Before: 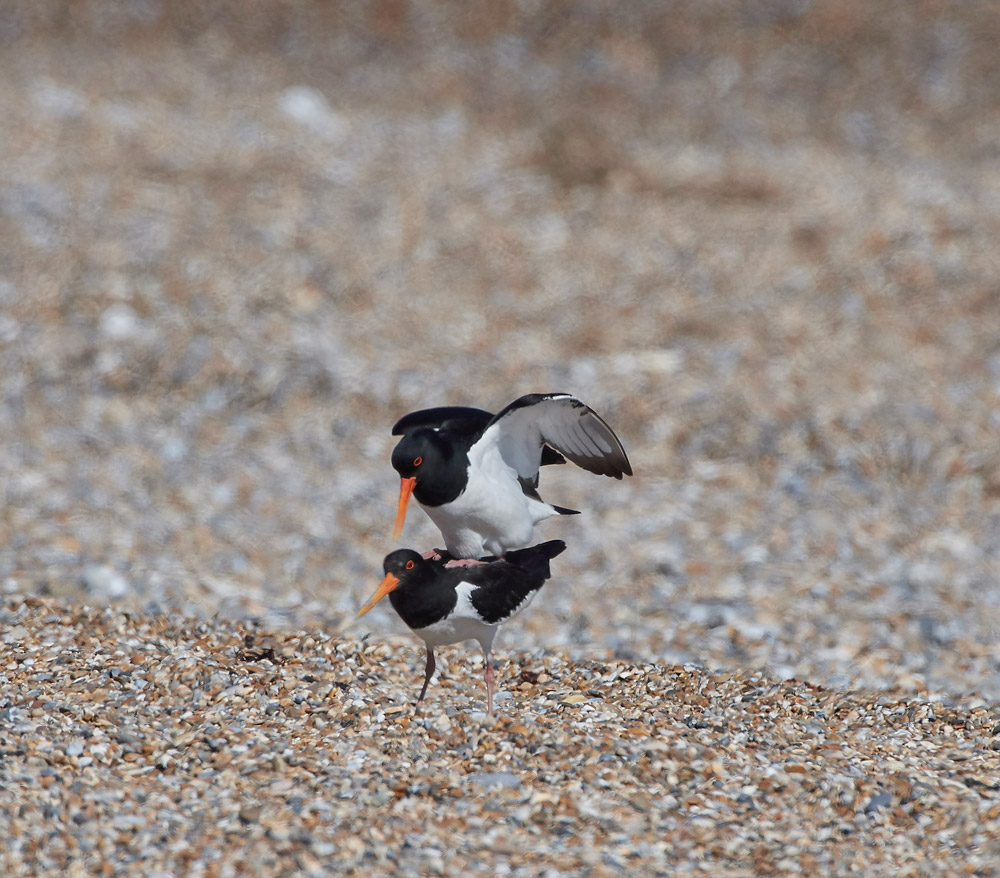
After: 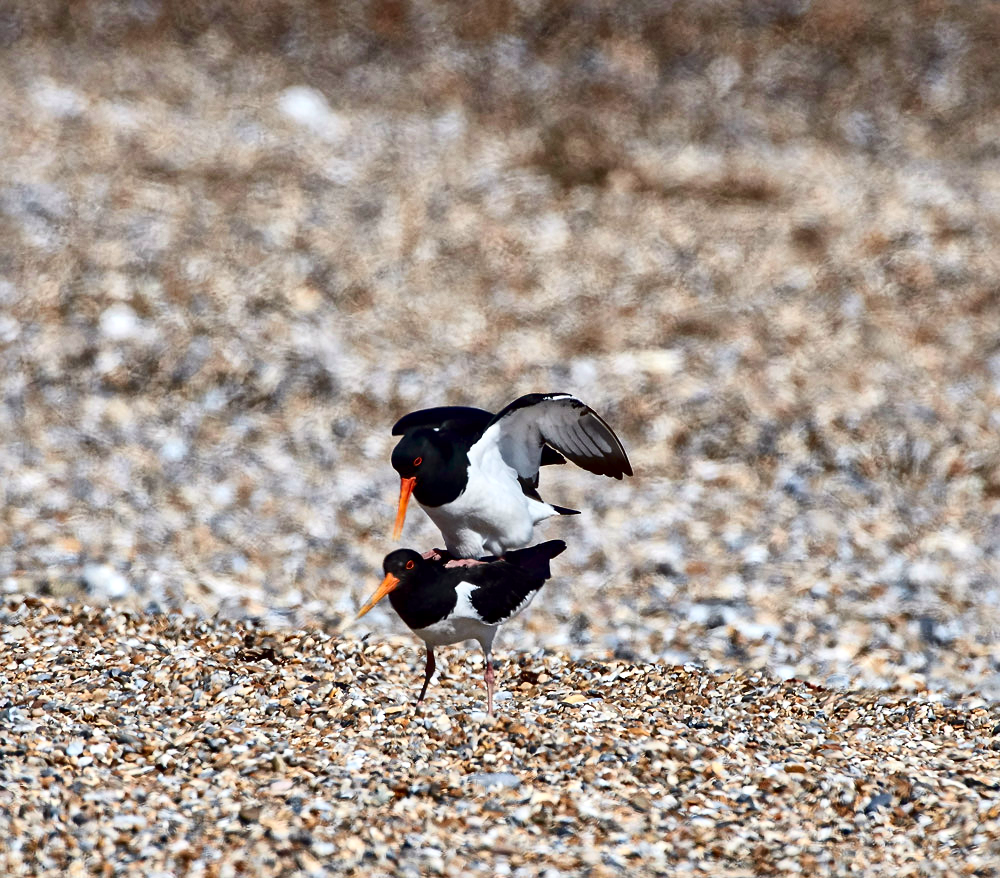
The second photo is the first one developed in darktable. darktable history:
local contrast: mode bilateral grid, contrast 20, coarseness 20, detail 150%, midtone range 0.2
contrast brightness saturation: contrast 0.32, brightness -0.08, saturation 0.17
haze removal: compatibility mode true, adaptive false
exposure: exposure 0.207 EV, compensate highlight preservation false
